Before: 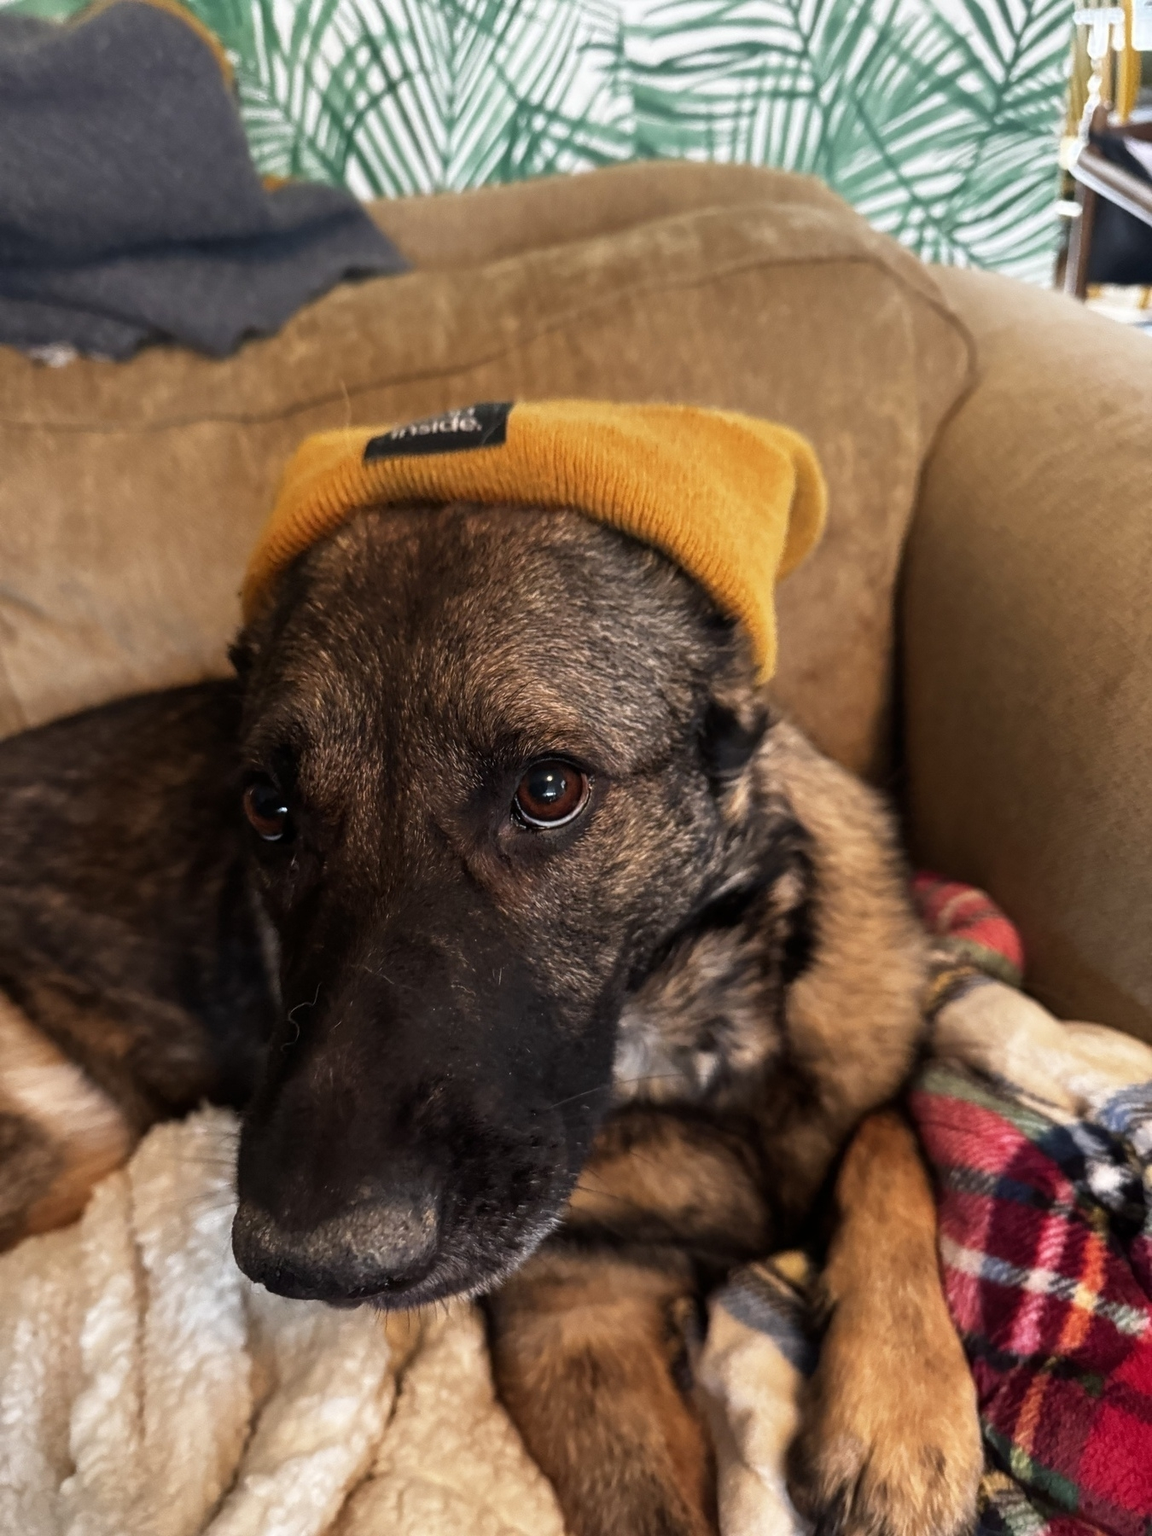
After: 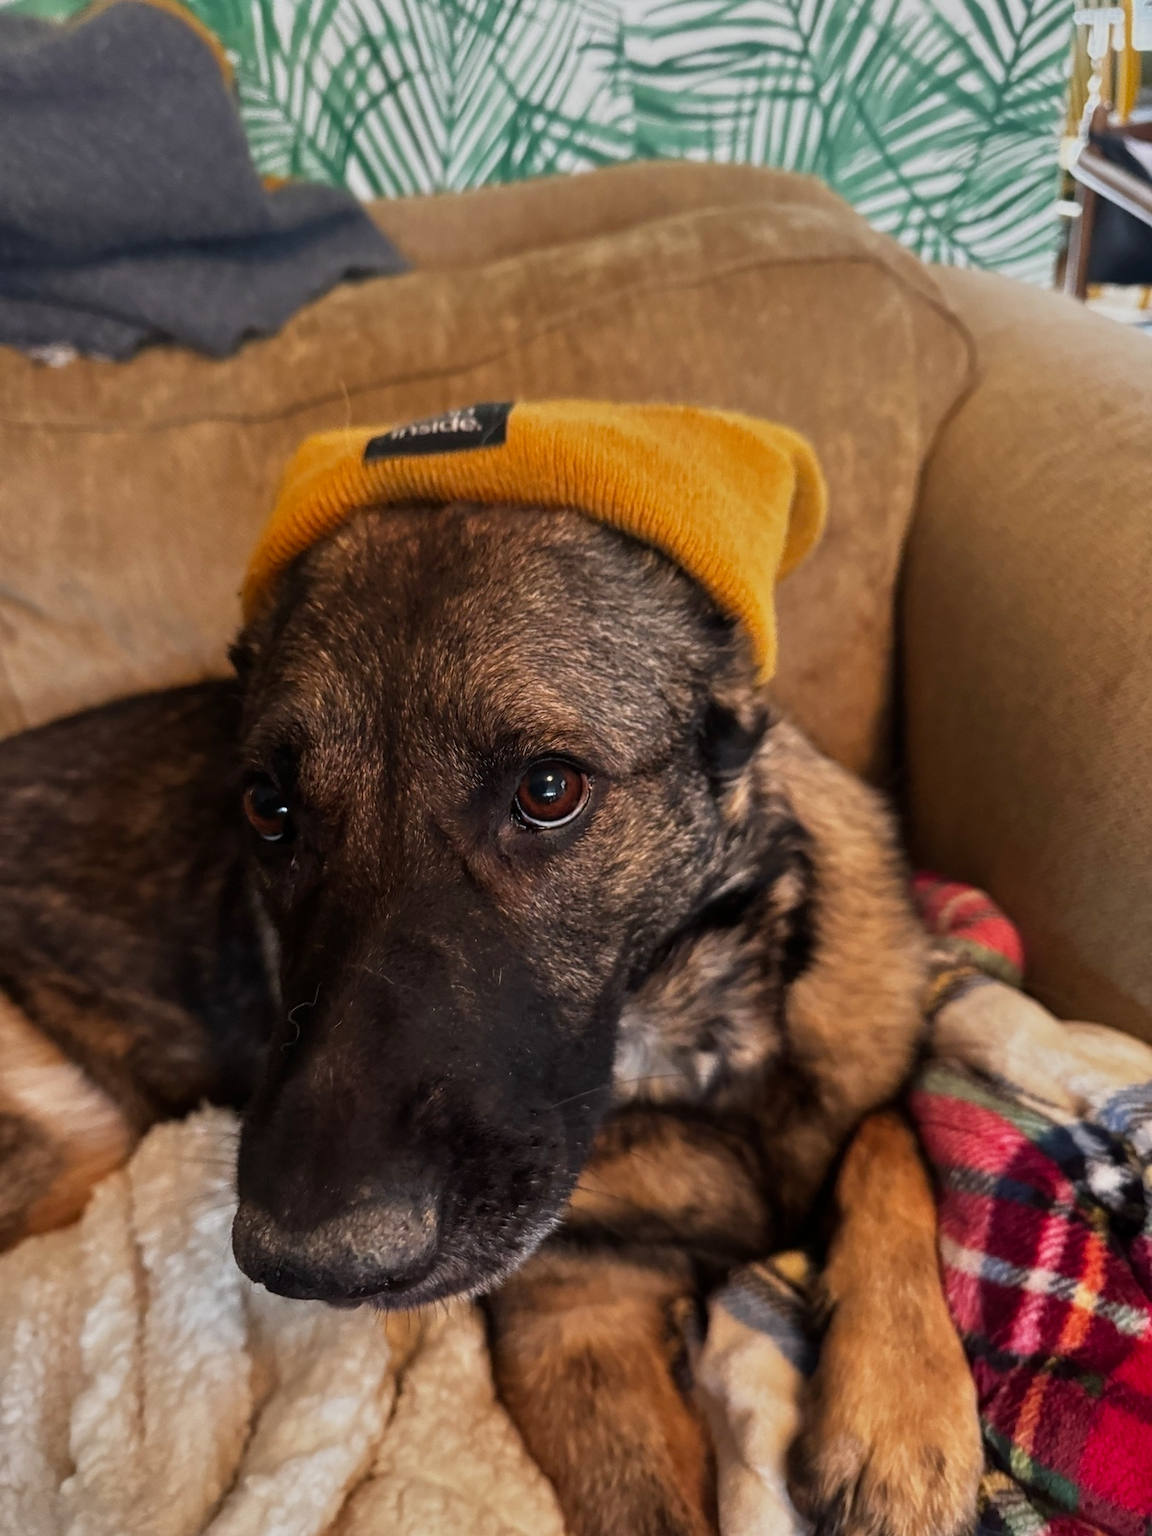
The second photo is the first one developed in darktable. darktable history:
tone equalizer: -8 EV -0.002 EV, -7 EV 0.004 EV, -6 EV -0.041 EV, -5 EV 0.014 EV, -4 EV -0.016 EV, -3 EV 0.041 EV, -2 EV -0.062 EV, -1 EV -0.273 EV, +0 EV -0.575 EV
exposure: compensate highlight preservation false
